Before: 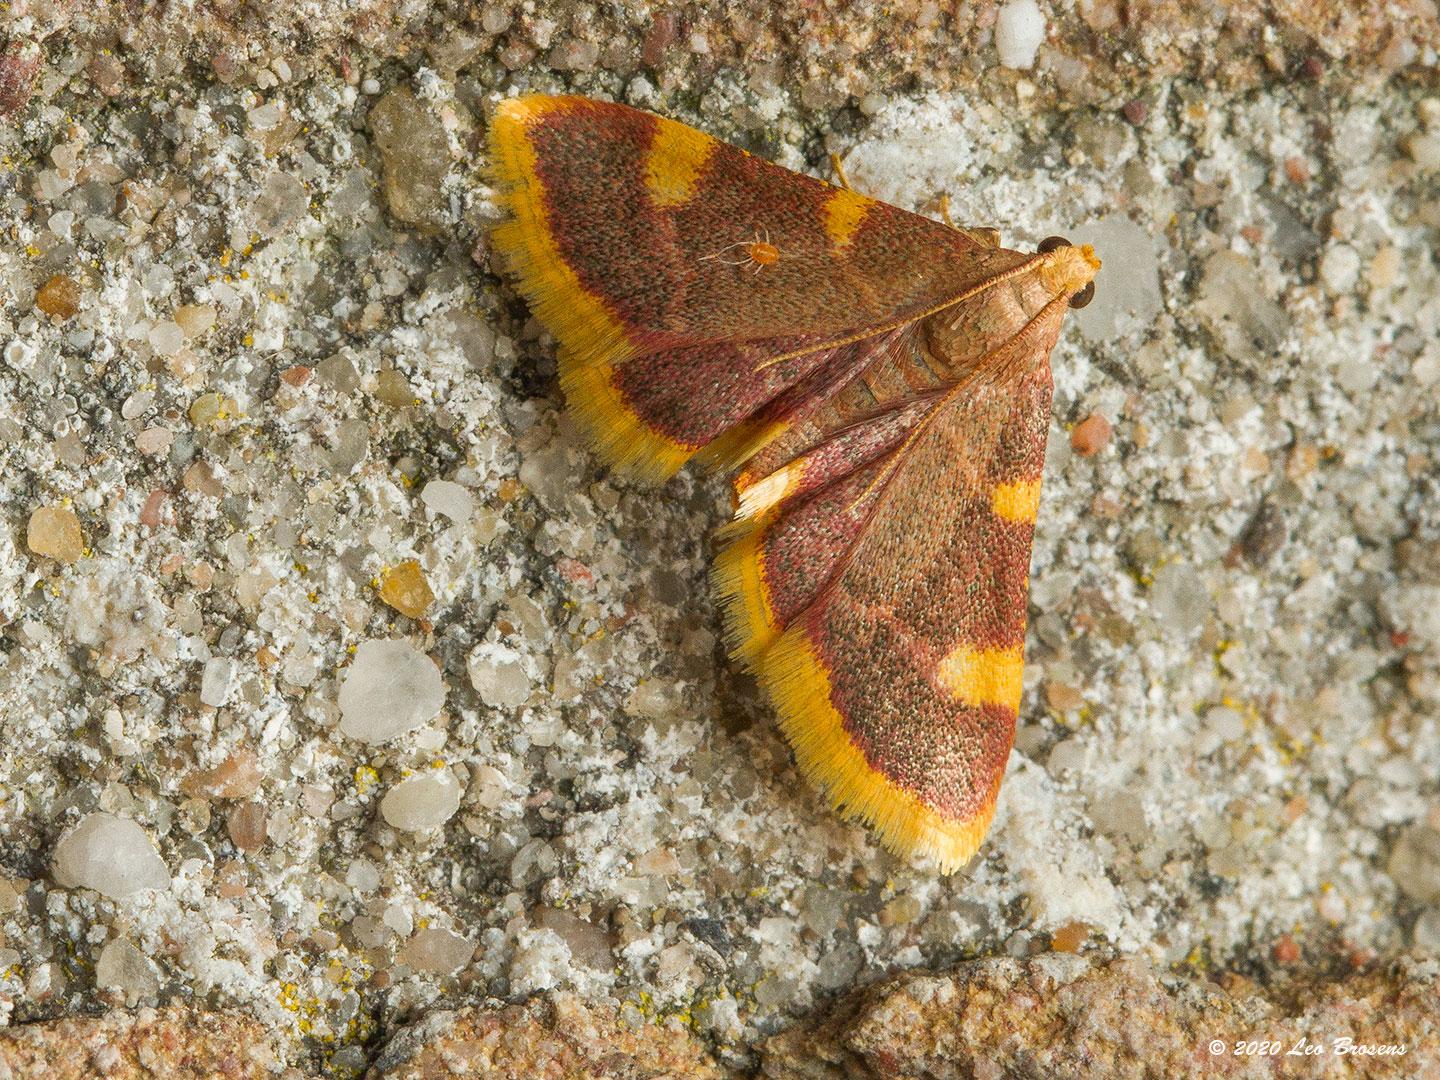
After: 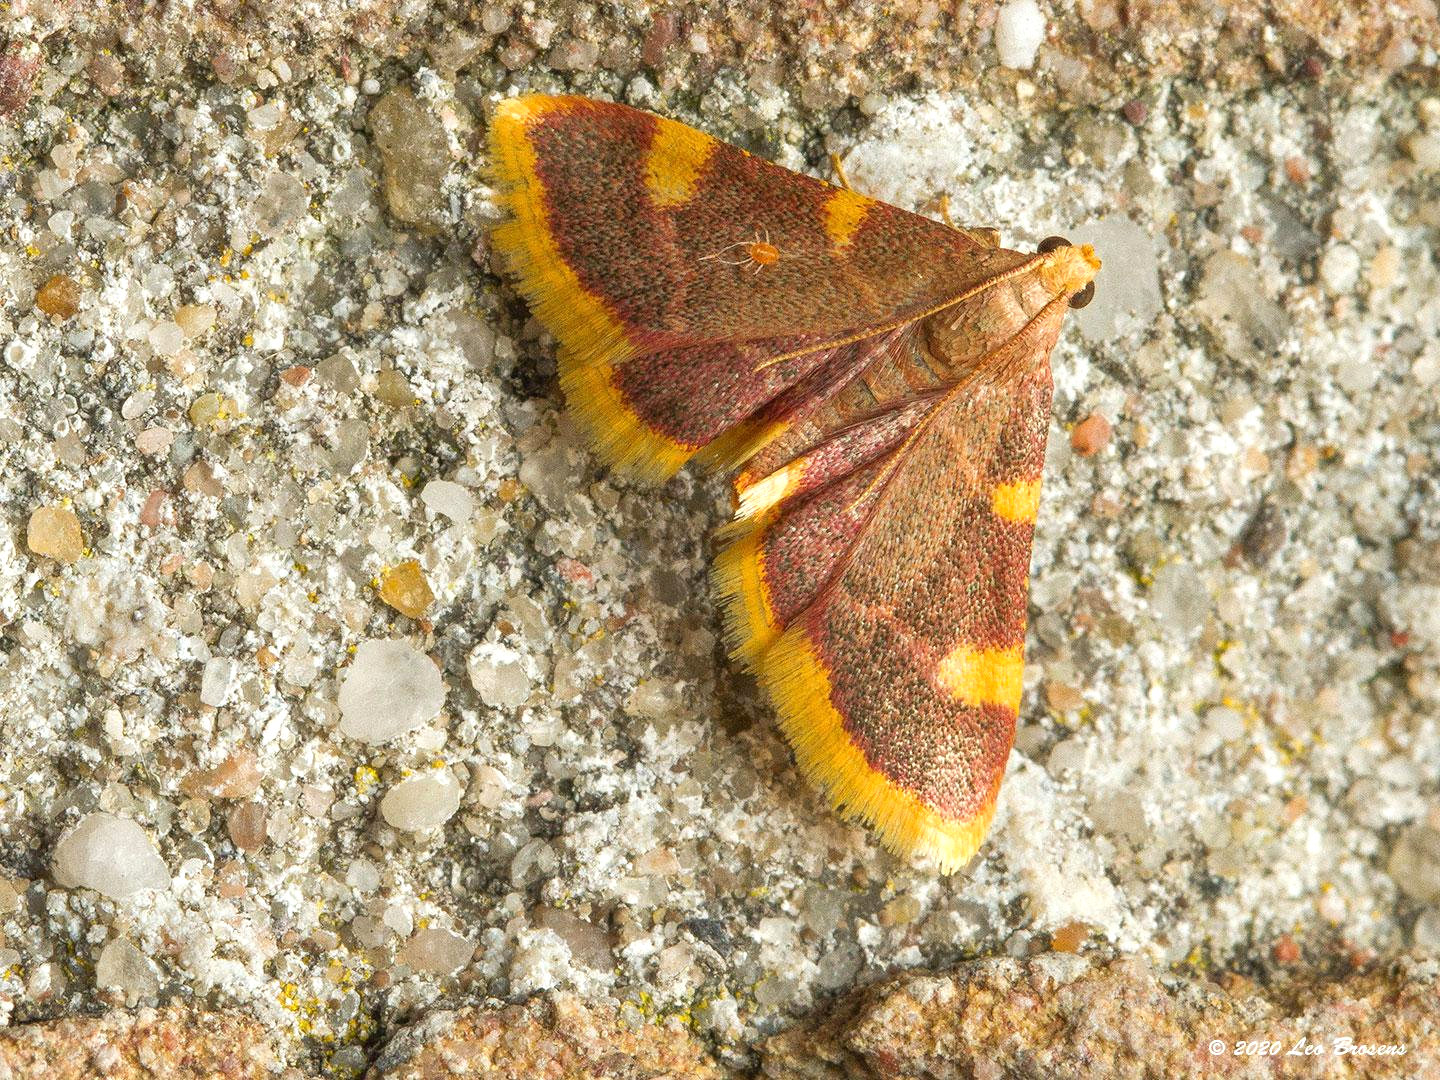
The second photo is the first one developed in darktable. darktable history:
exposure: exposure 0.401 EV, compensate highlight preservation false
